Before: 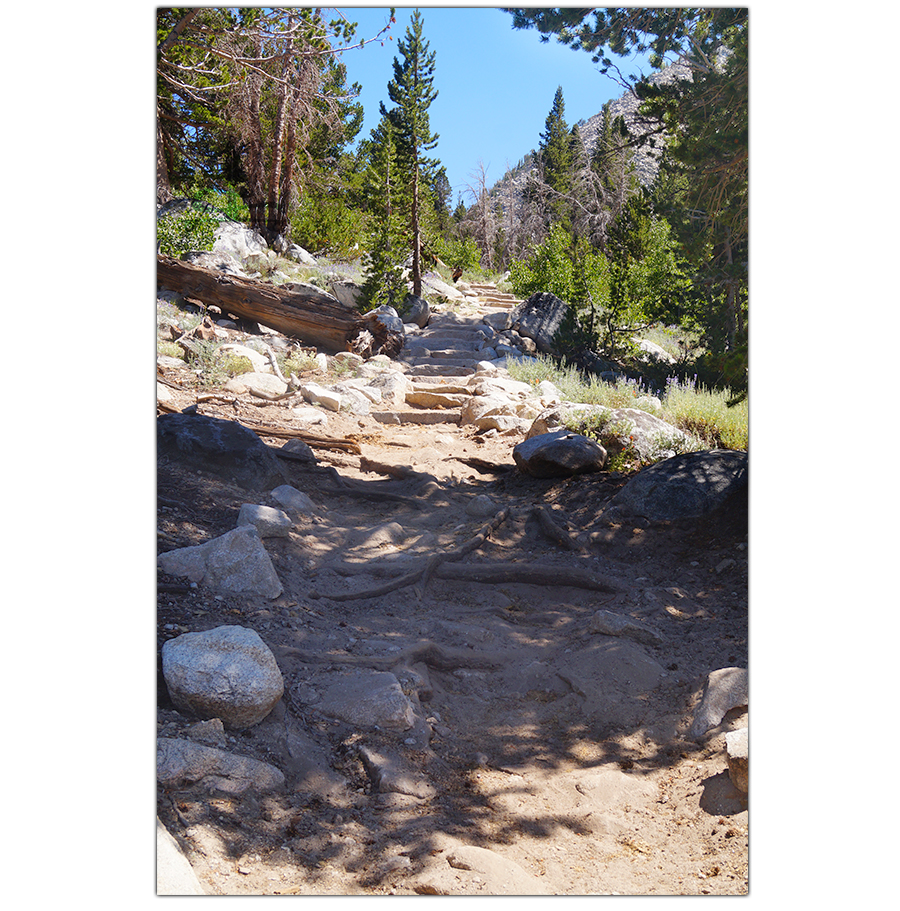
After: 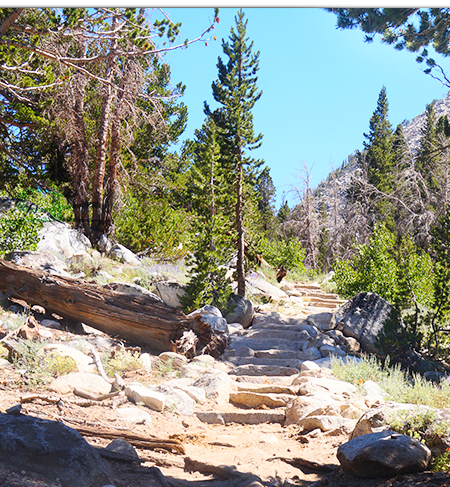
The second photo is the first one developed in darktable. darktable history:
contrast brightness saturation: contrast 0.2, brightness 0.15, saturation 0.14
crop: left 19.556%, right 30.401%, bottom 46.458%
